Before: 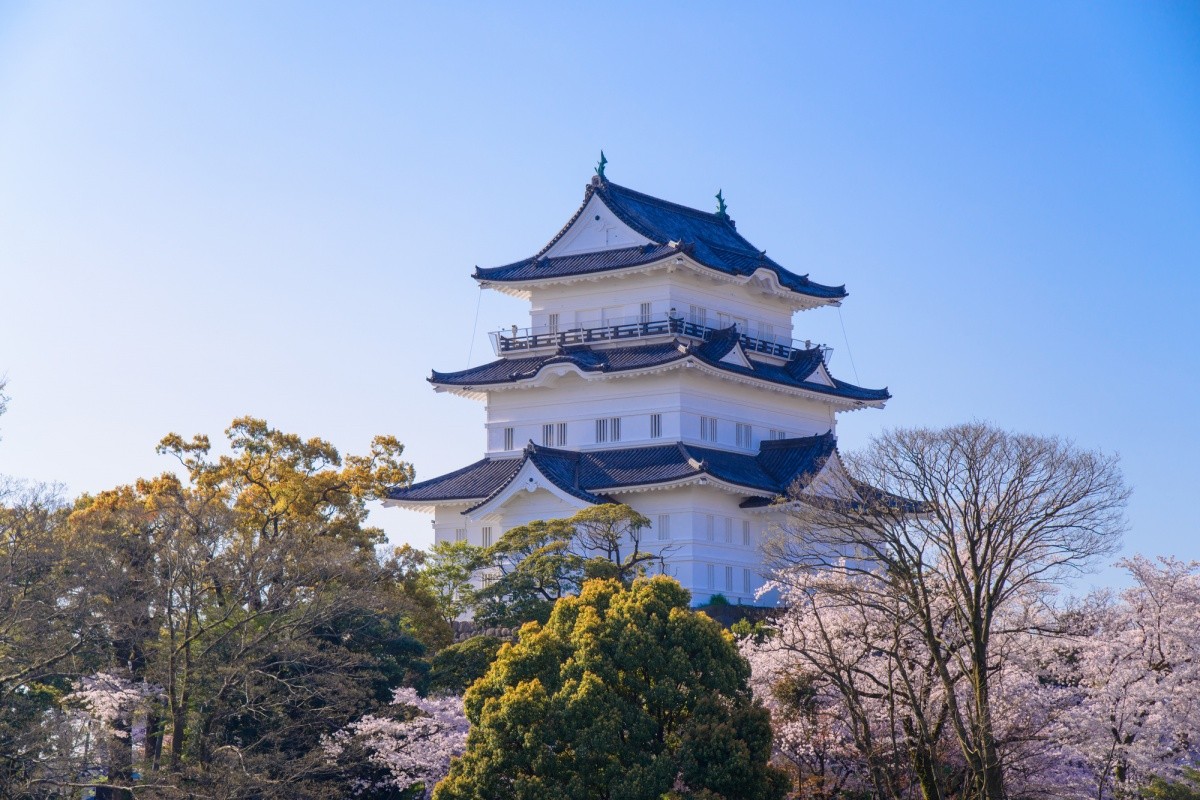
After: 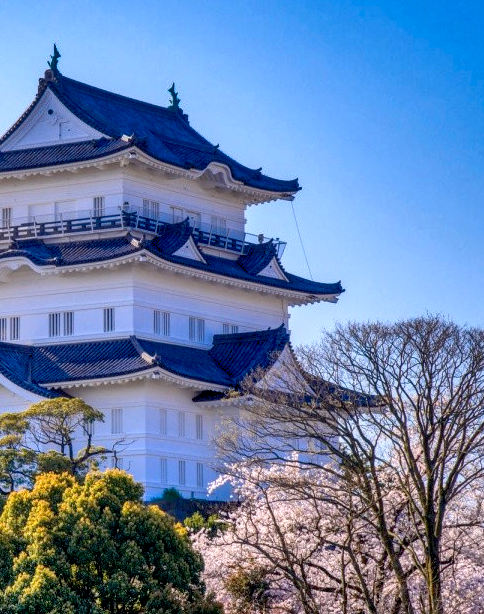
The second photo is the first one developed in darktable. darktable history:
levels: mode automatic
exposure: black level correction 0.012, exposure 0.693 EV, compensate exposure bias true, compensate highlight preservation false
crop: left 45.628%, top 13.352%, right 14.022%, bottom 9.828%
shadows and highlights: shadows 80.59, white point adjustment -9.15, highlights -61.26, soften with gaussian
local contrast: on, module defaults
